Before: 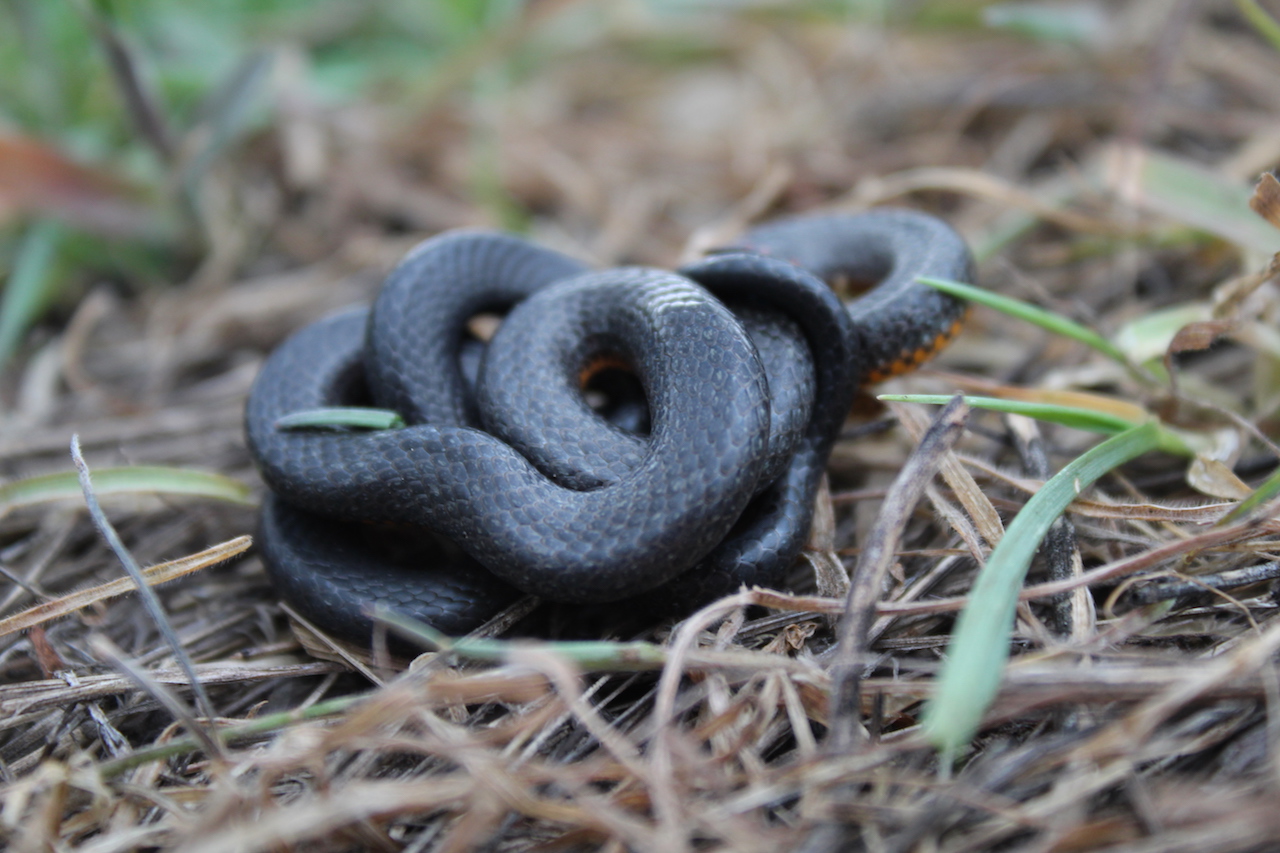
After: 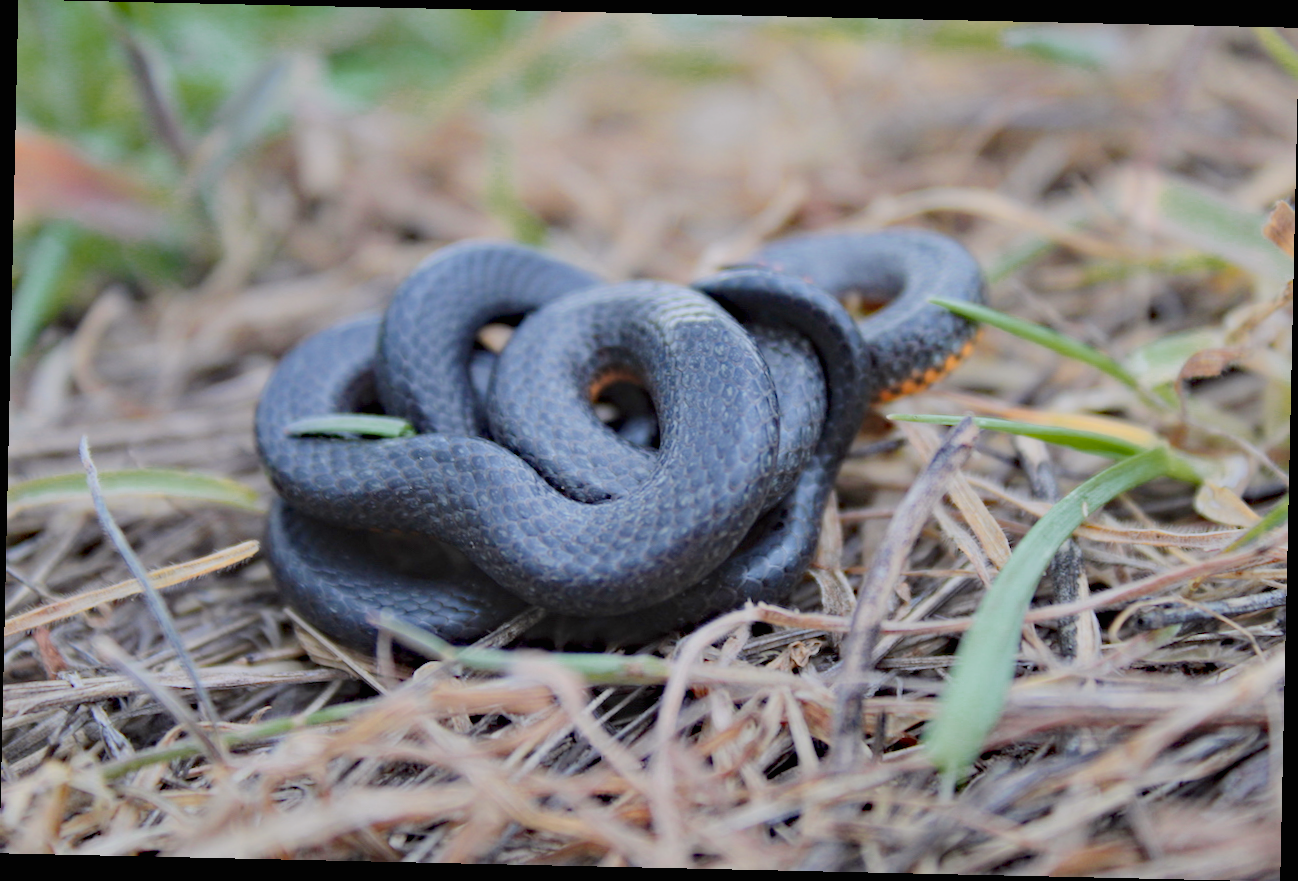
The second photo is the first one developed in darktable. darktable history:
exposure: black level correction 0, exposure 1.199 EV, compensate exposure bias true, compensate highlight preservation false
haze removal: strength 0.279, distance 0.246, adaptive false
filmic rgb: black relative exposure -13.89 EV, white relative exposure 7.97 EV, hardness 3.73, latitude 49.7%, contrast 0.516
color zones: curves: ch0 [(0.099, 0.624) (0.257, 0.596) (0.384, 0.376) (0.529, 0.492) (0.697, 0.564) (0.768, 0.532) (0.908, 0.644)]; ch1 [(0.112, 0.564) (0.254, 0.612) (0.432, 0.676) (0.592, 0.456) (0.743, 0.684) (0.888, 0.536)]; ch2 [(0.25, 0.5) (0.469, 0.36) (0.75, 0.5)]
crop and rotate: angle -1.27°
contrast brightness saturation: contrast 0.222
